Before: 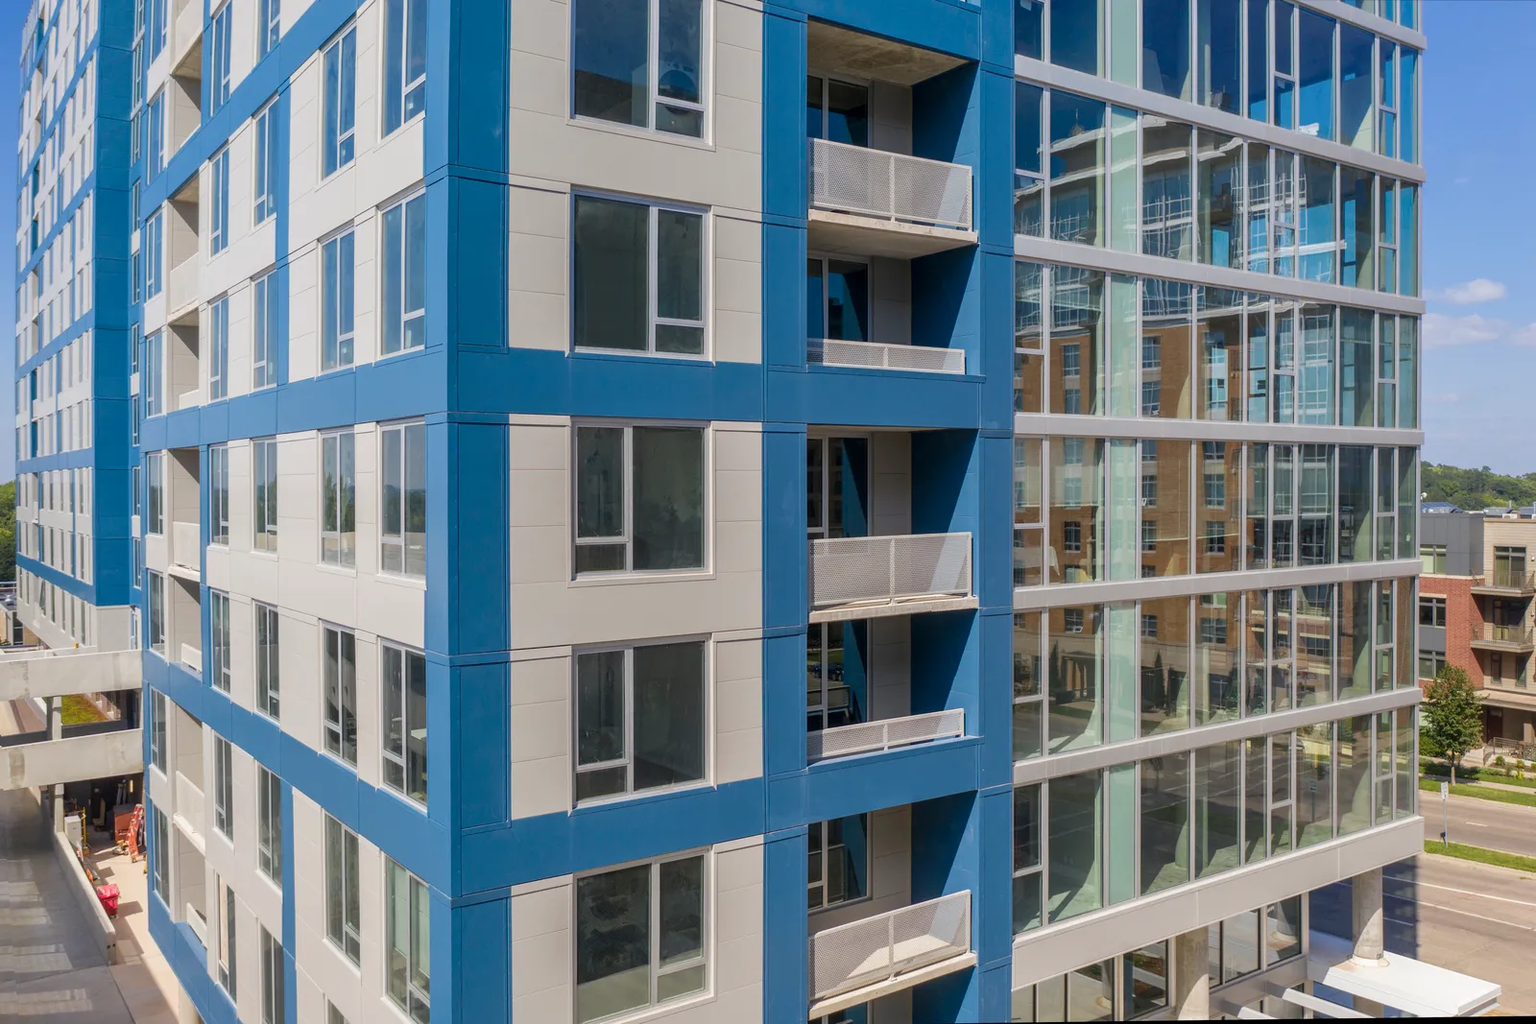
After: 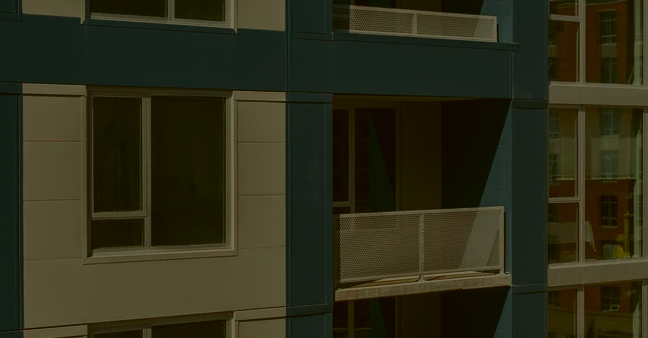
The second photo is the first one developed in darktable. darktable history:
crop: left 31.799%, top 32.658%, right 27.674%, bottom 35.579%
tone curve: curves: ch0 [(0, 0) (0.081, 0.044) (0.192, 0.125) (0.283, 0.238) (0.416, 0.449) (0.495, 0.524) (0.661, 0.756) (0.788, 0.87) (1, 0.951)]; ch1 [(0, 0) (0.161, 0.092) (0.35, 0.33) (0.392, 0.392) (0.427, 0.426) (0.479, 0.472) (0.505, 0.497) (0.521, 0.524) (0.567, 0.56) (0.583, 0.592) (0.625, 0.627) (0.678, 0.733) (1, 1)]; ch2 [(0, 0) (0.346, 0.362) (0.404, 0.427) (0.502, 0.499) (0.531, 0.523) (0.544, 0.561) (0.58, 0.59) (0.629, 0.642) (0.717, 0.678) (1, 1)], color space Lab, independent channels, preserve colors none
color correction: highlights a* -1.83, highlights b* 10.06, shadows a* 0.933, shadows b* 19.86
exposure: black level correction -0.015, exposure -0.513 EV, compensate exposure bias true, compensate highlight preservation false
color balance rgb: perceptual saturation grading › global saturation 25.363%, perceptual brilliance grading › global brilliance -47.754%, global vibrance 9.659%
